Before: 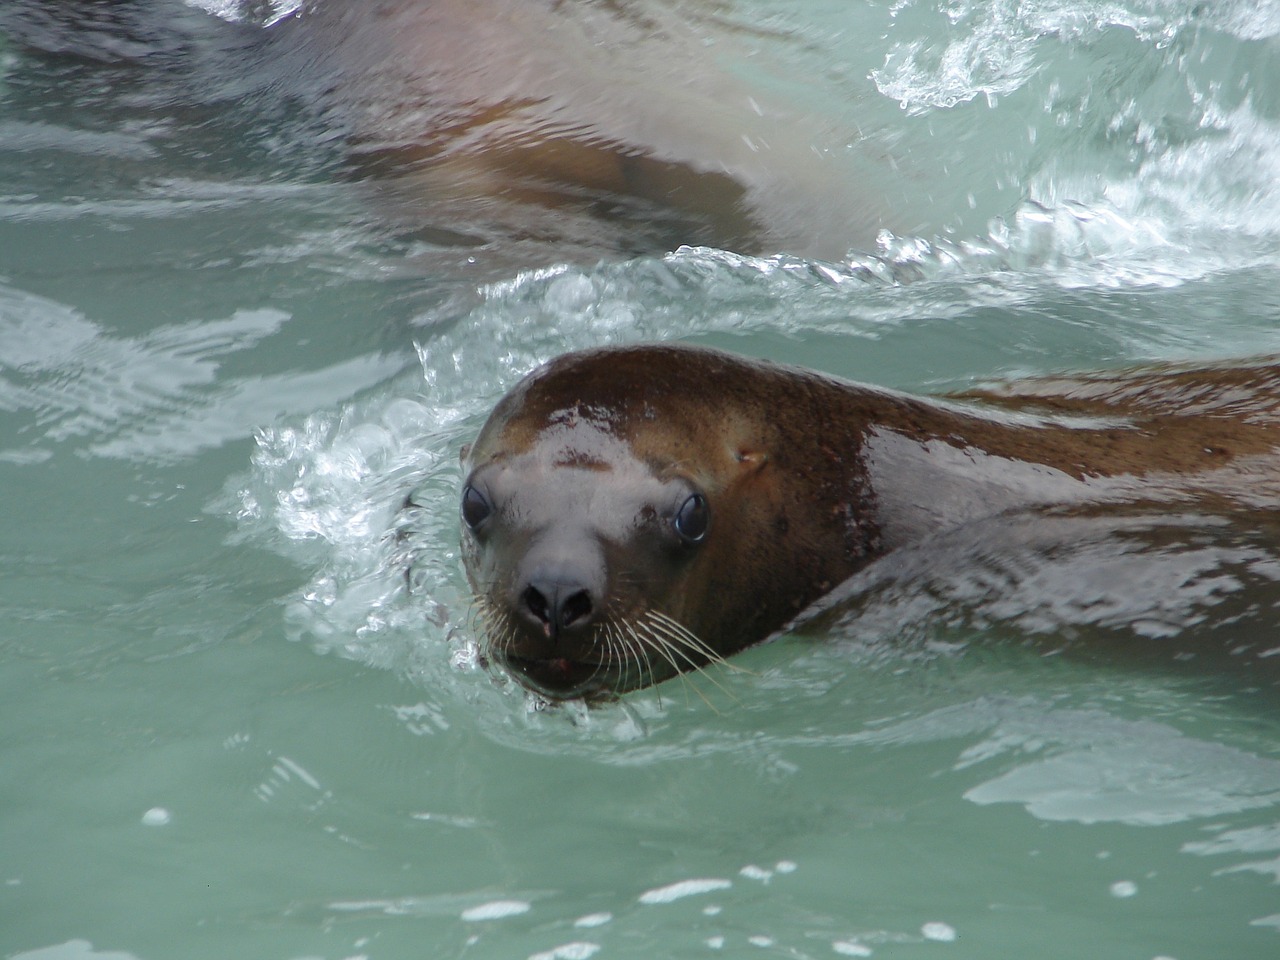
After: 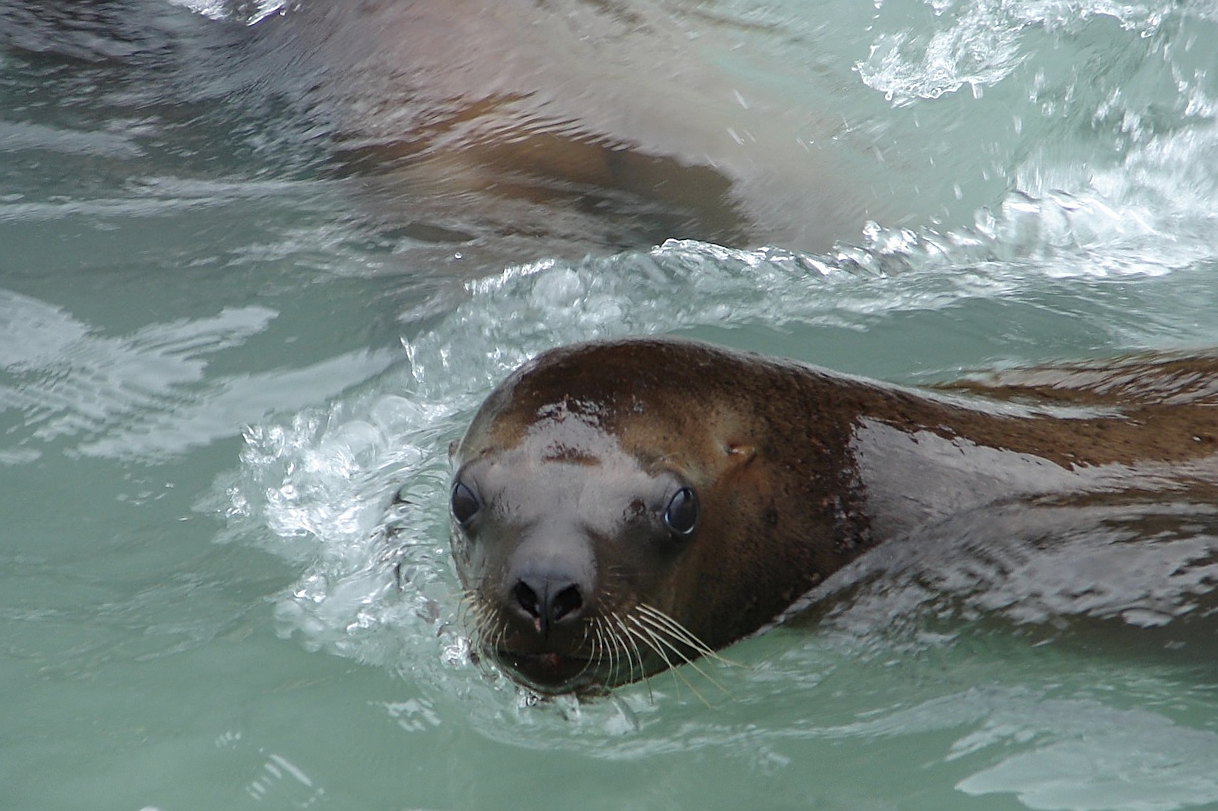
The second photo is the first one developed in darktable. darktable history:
sharpen: on, module defaults
contrast brightness saturation: saturation -0.095
crop and rotate: angle 0.571°, left 0.233%, right 3.293%, bottom 14.331%
